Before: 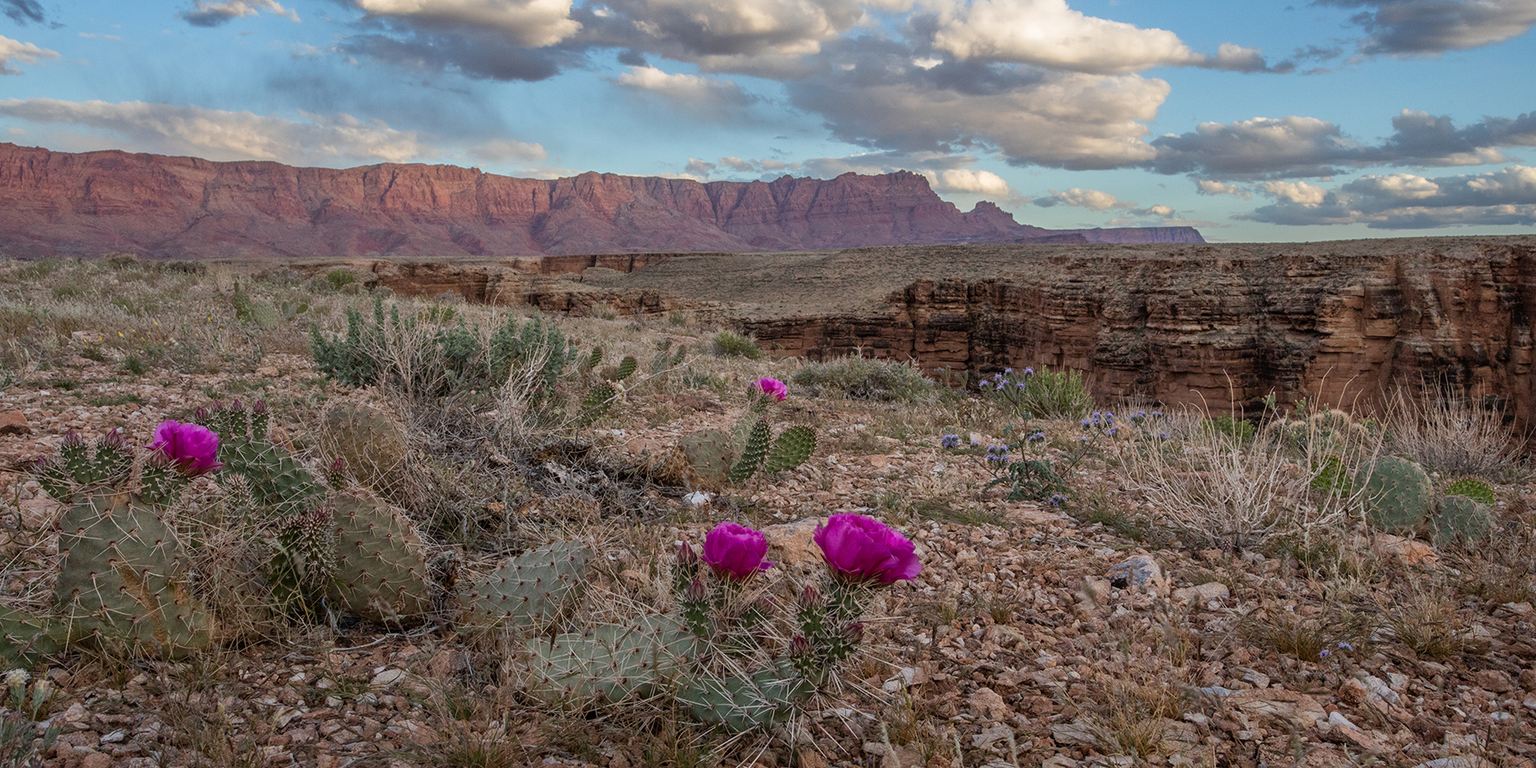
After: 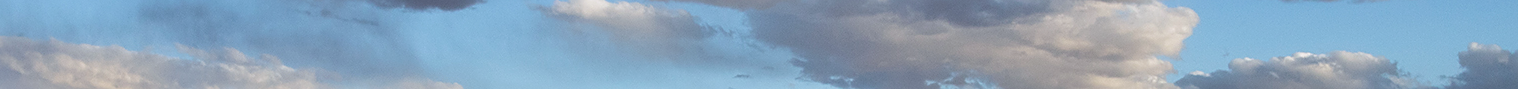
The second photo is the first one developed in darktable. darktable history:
sharpen: on, module defaults
white balance: red 0.967, blue 1.049
crop and rotate: left 9.644%, top 9.491%, right 6.021%, bottom 80.509%
exposure: compensate highlight preservation false
